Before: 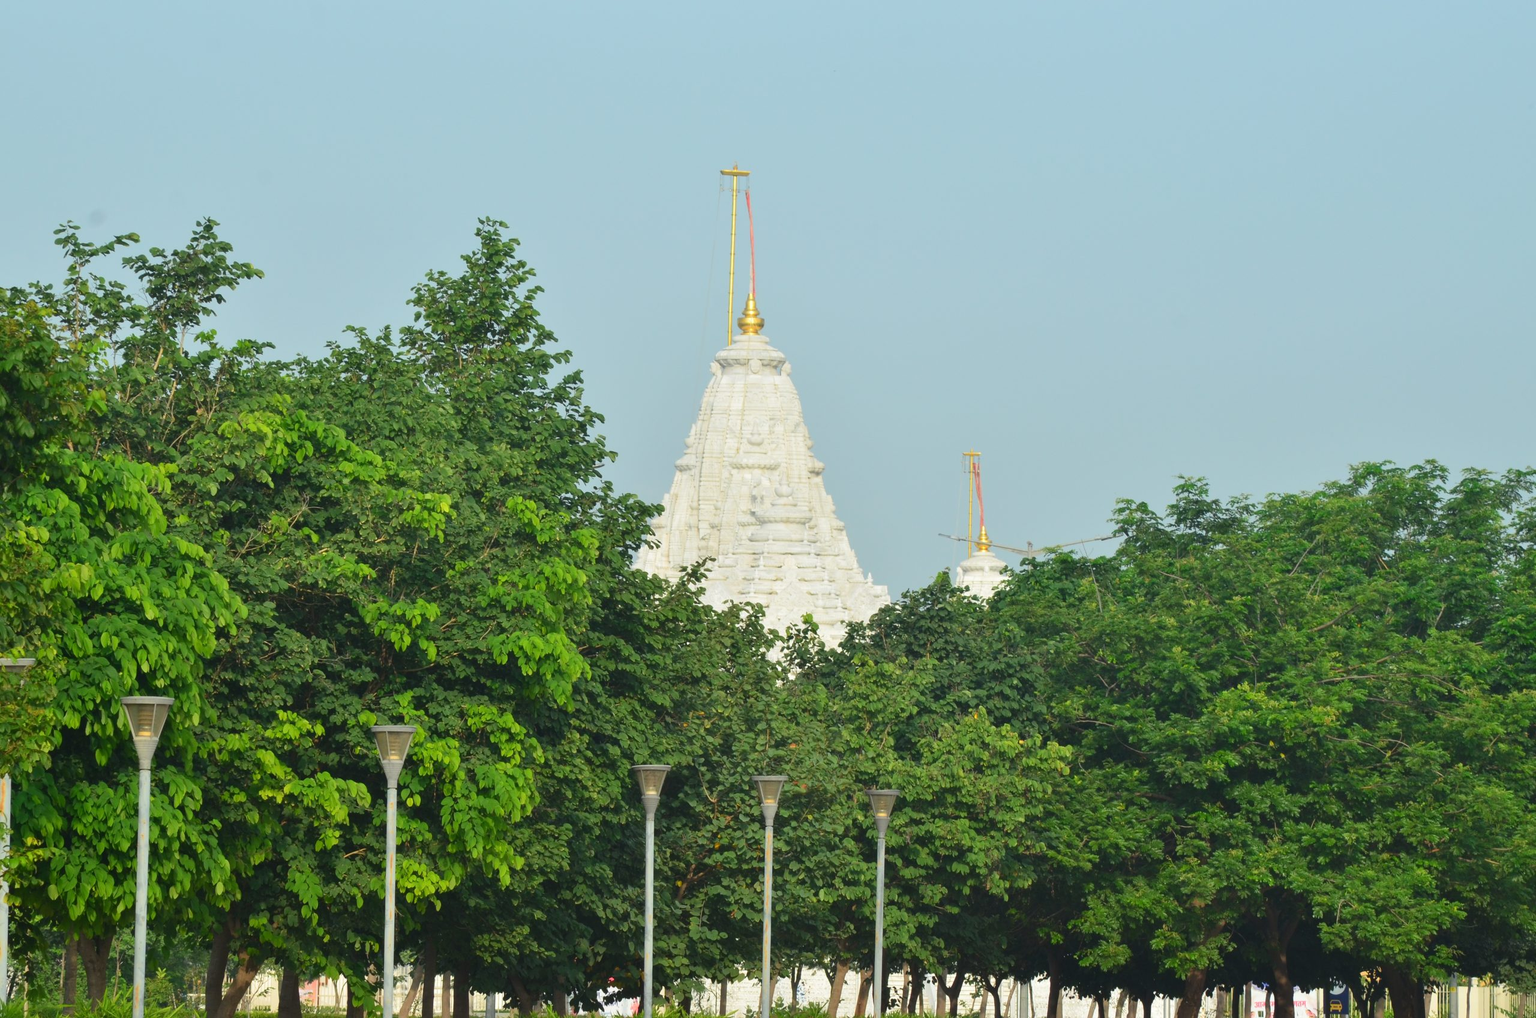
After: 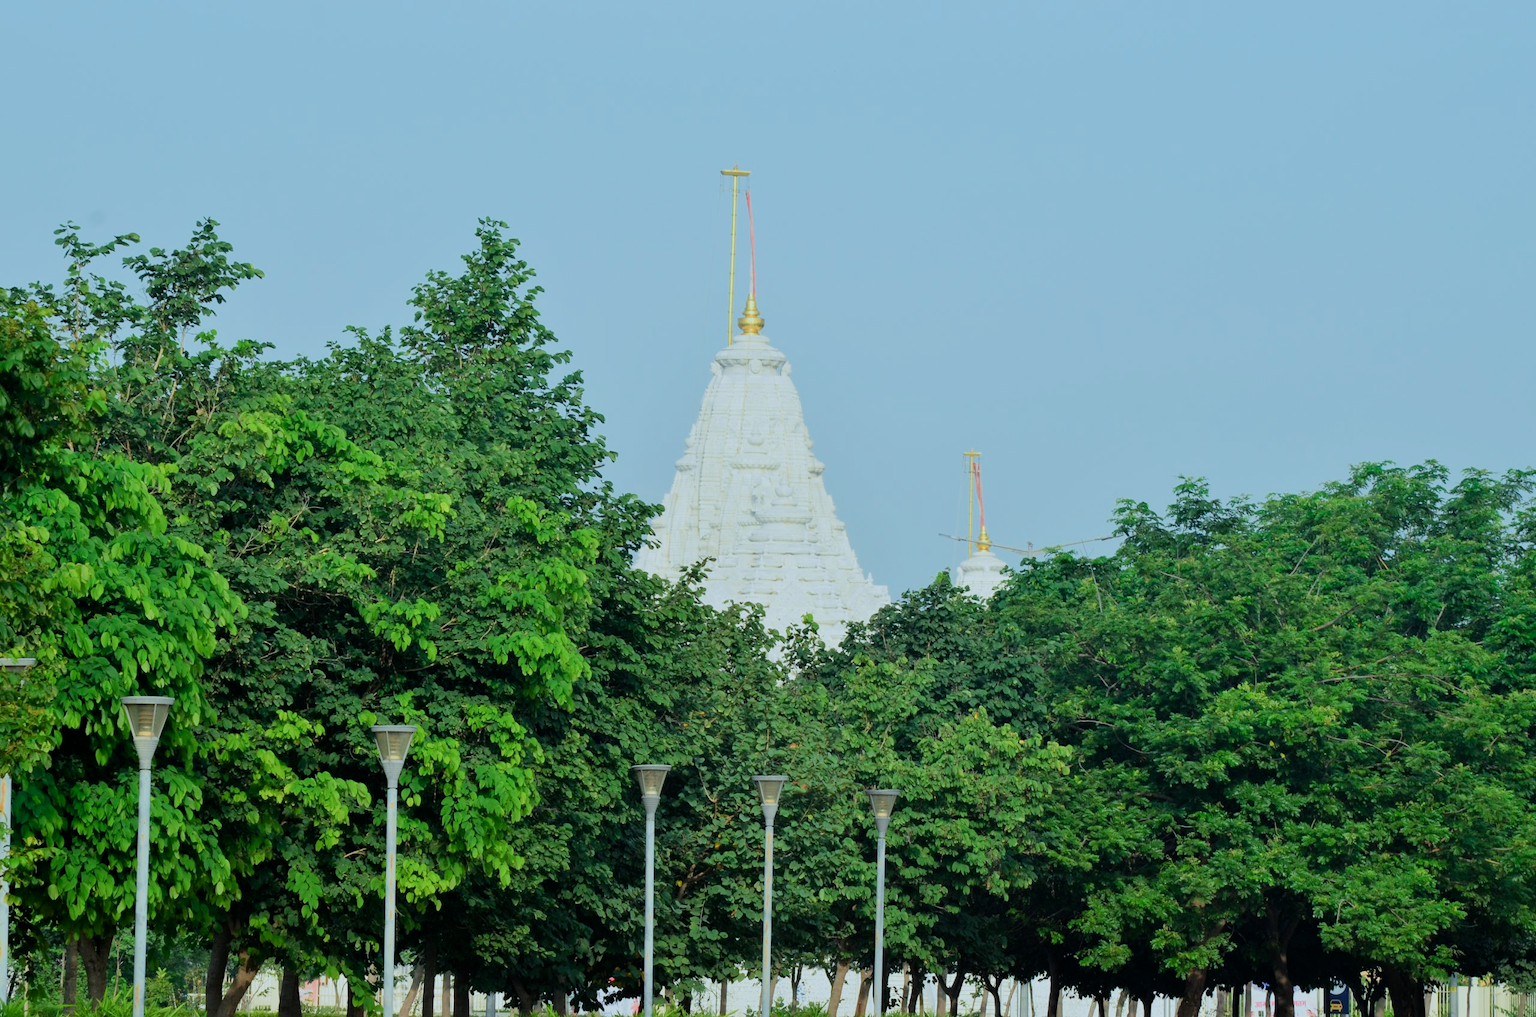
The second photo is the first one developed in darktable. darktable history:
color calibration: illuminant Planckian (black body), x 0.378, y 0.375, temperature 4055.48 K
exposure: black level correction 0.008, exposure 0.105 EV, compensate highlight preservation false
filmic rgb: black relative exposure -7.65 EV, white relative exposure 4.56 EV, hardness 3.61, contrast 1.06
